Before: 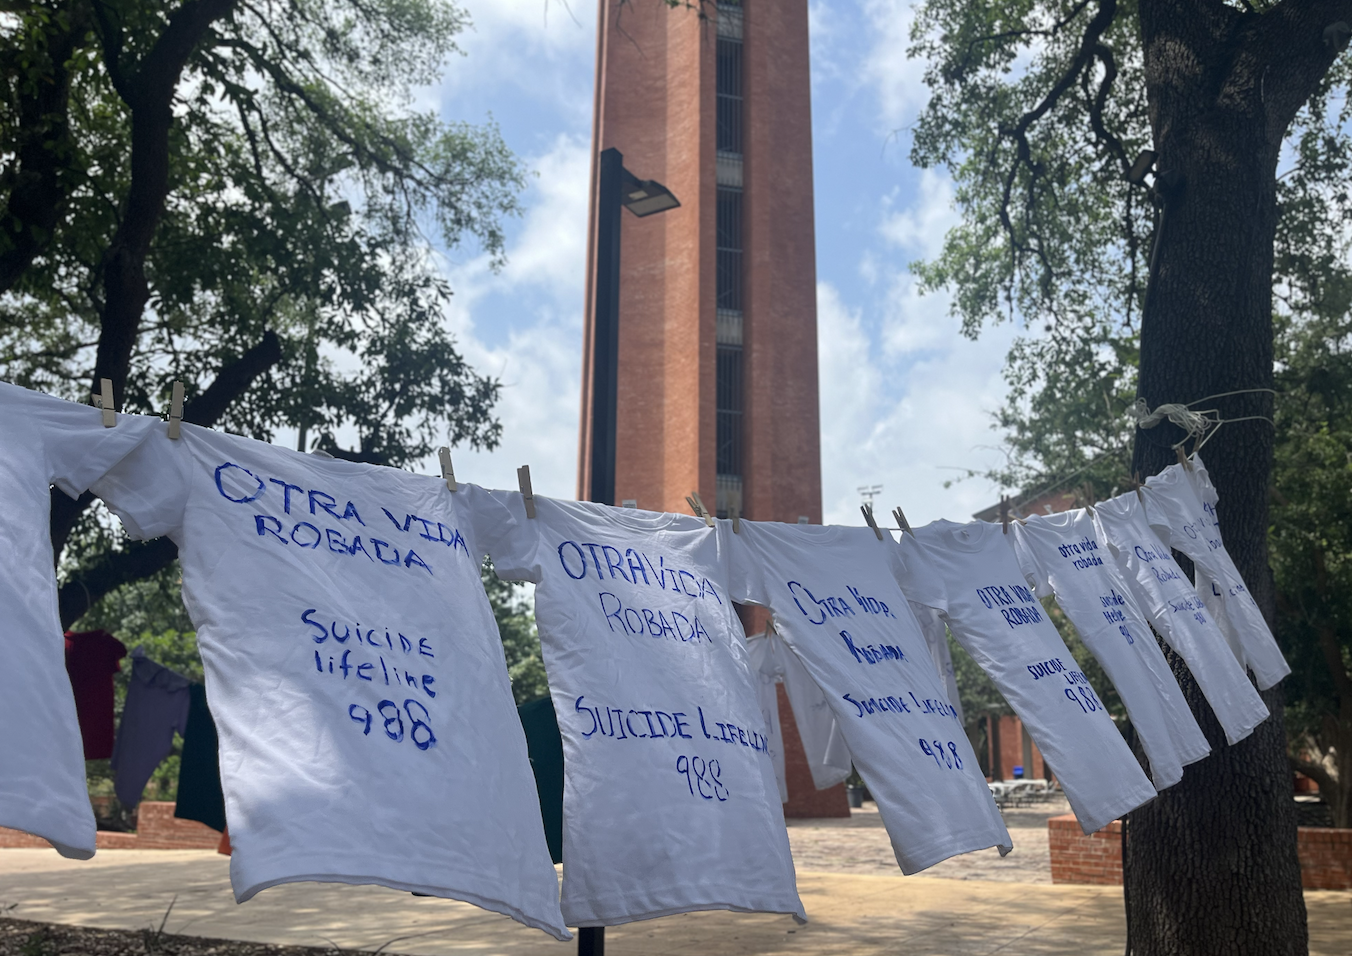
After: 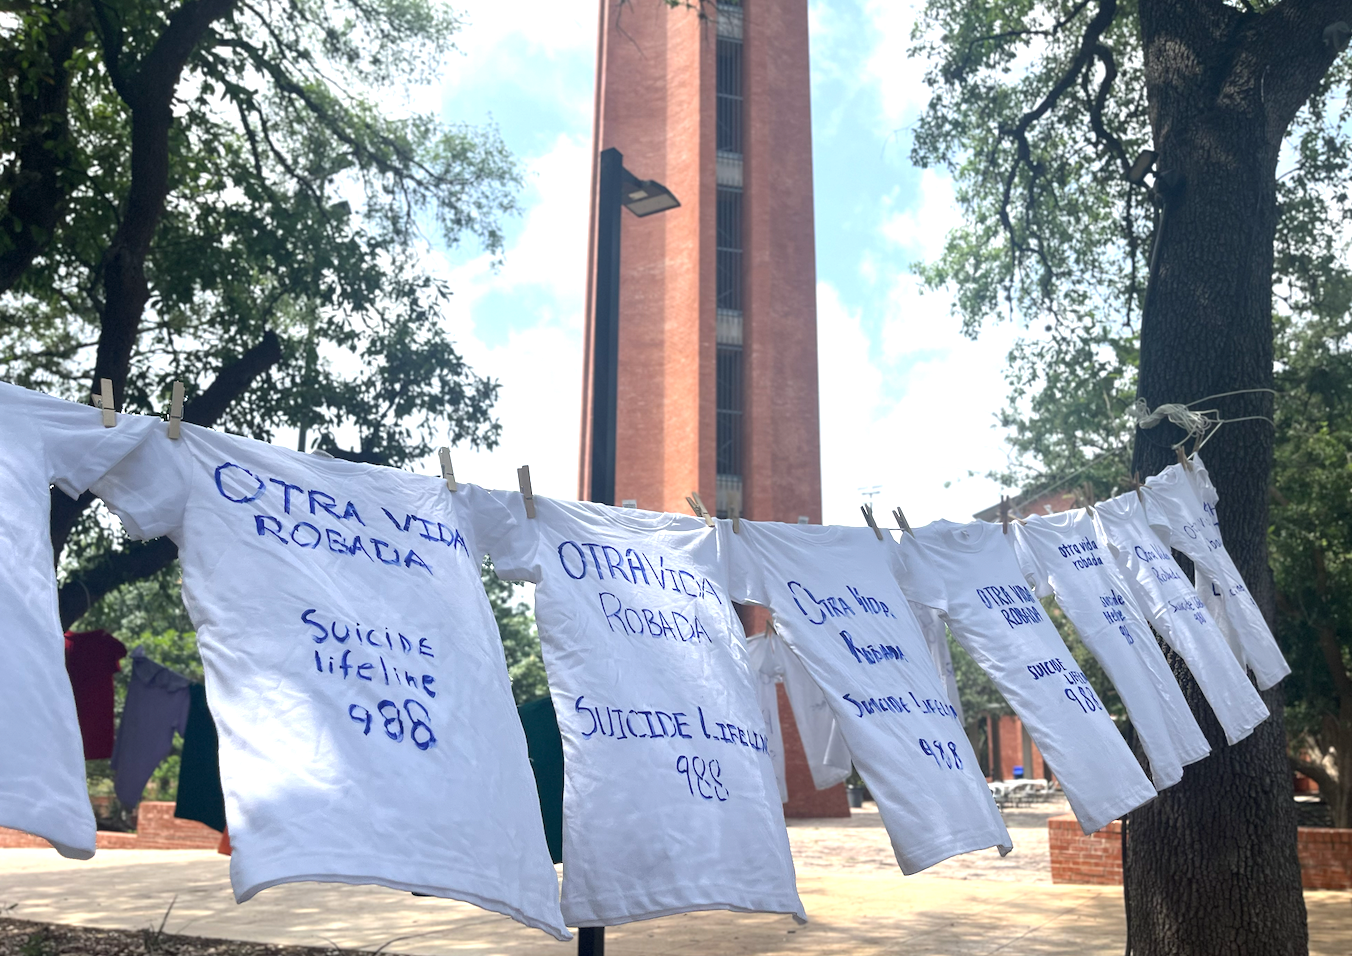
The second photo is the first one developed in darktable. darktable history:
contrast brightness saturation: saturation -0.09
exposure: black level correction 0, exposure 0.895 EV, compensate exposure bias true, compensate highlight preservation false
